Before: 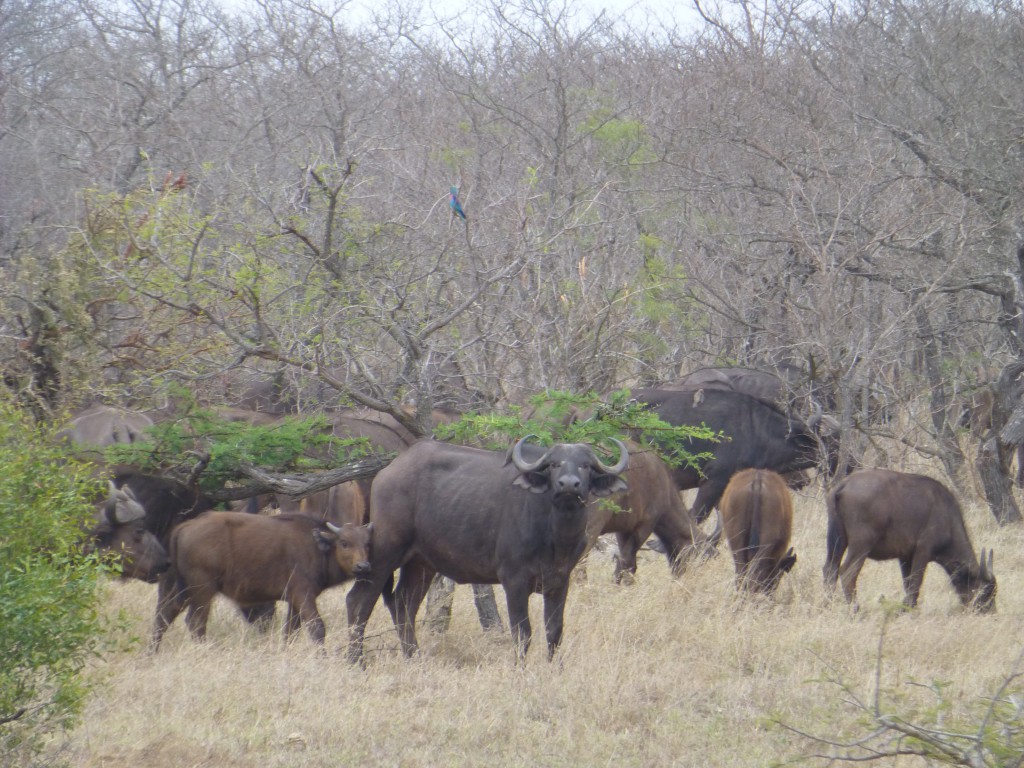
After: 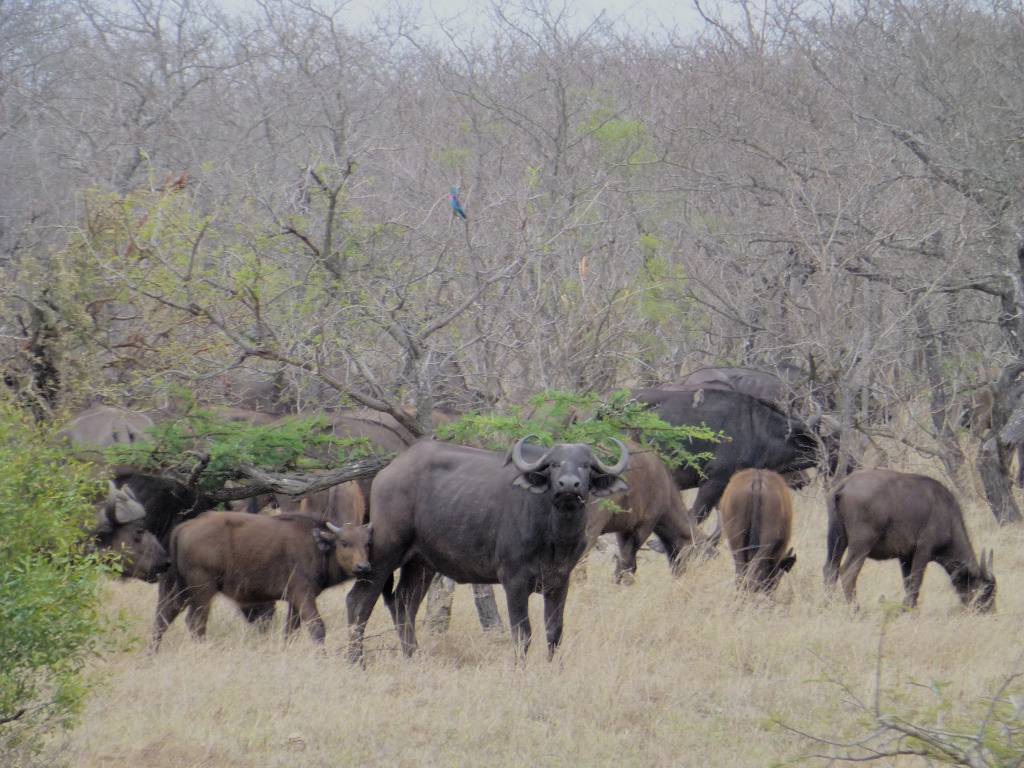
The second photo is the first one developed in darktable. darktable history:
filmic rgb: black relative exposure -4.51 EV, white relative exposure 4.78 EV, hardness 2.36, latitude 36.38%, contrast 1.041, highlights saturation mix 1.22%, shadows ↔ highlights balance 1.16%, add noise in highlights 0.002, preserve chrominance luminance Y, color science v3 (2019), use custom middle-gray values true, contrast in highlights soft
